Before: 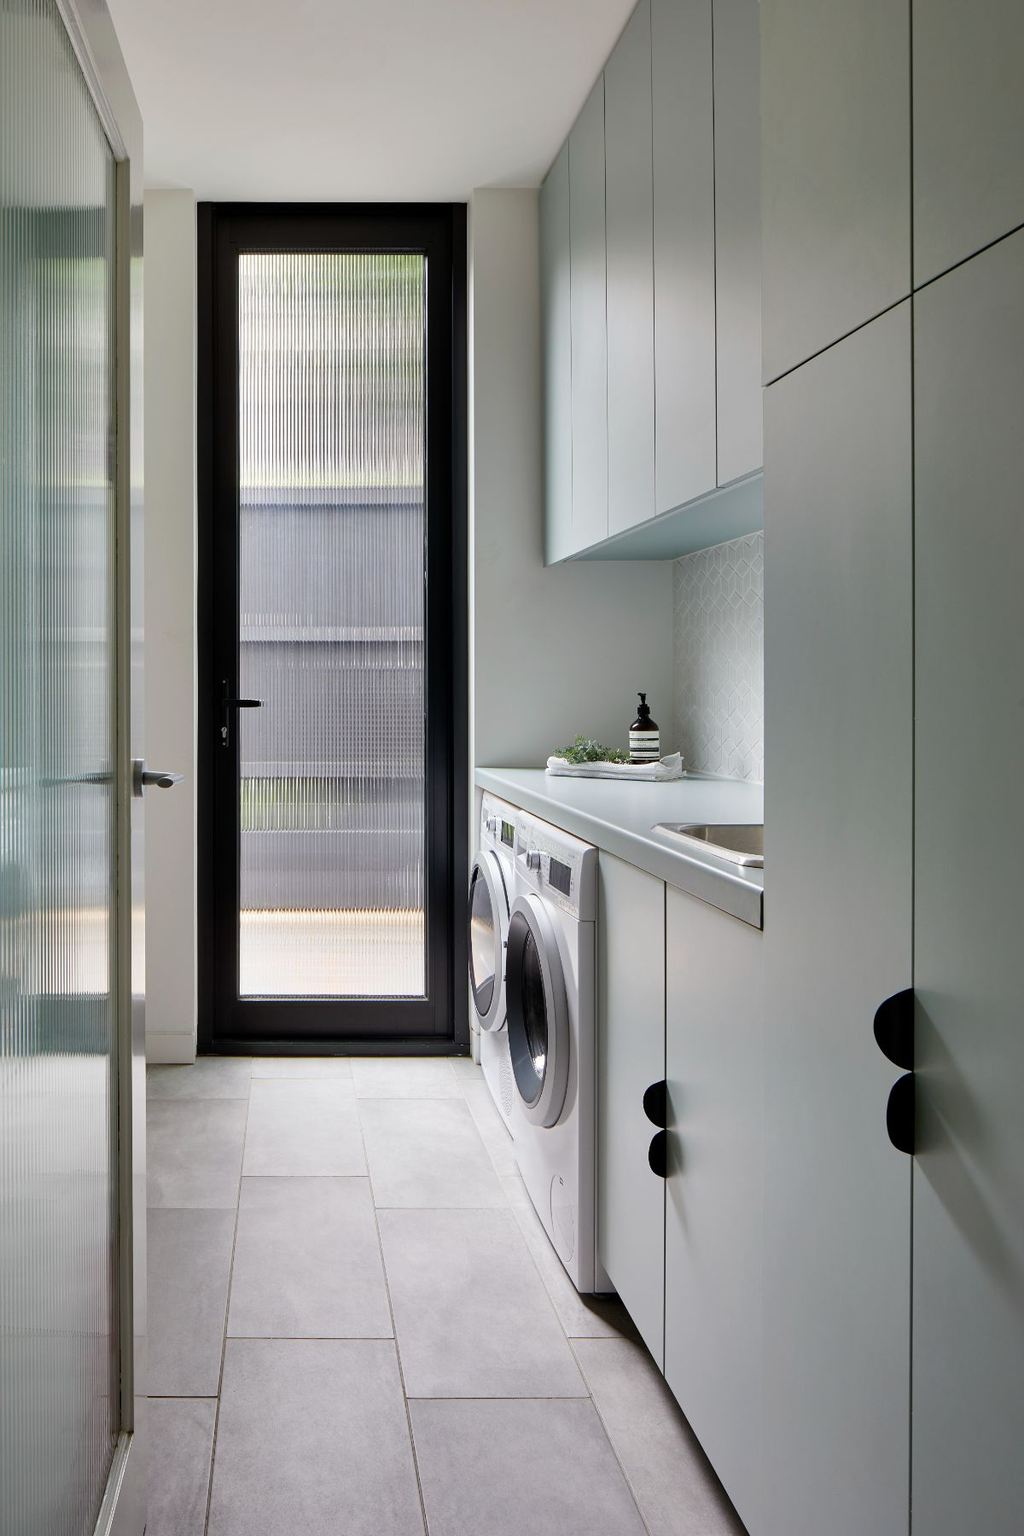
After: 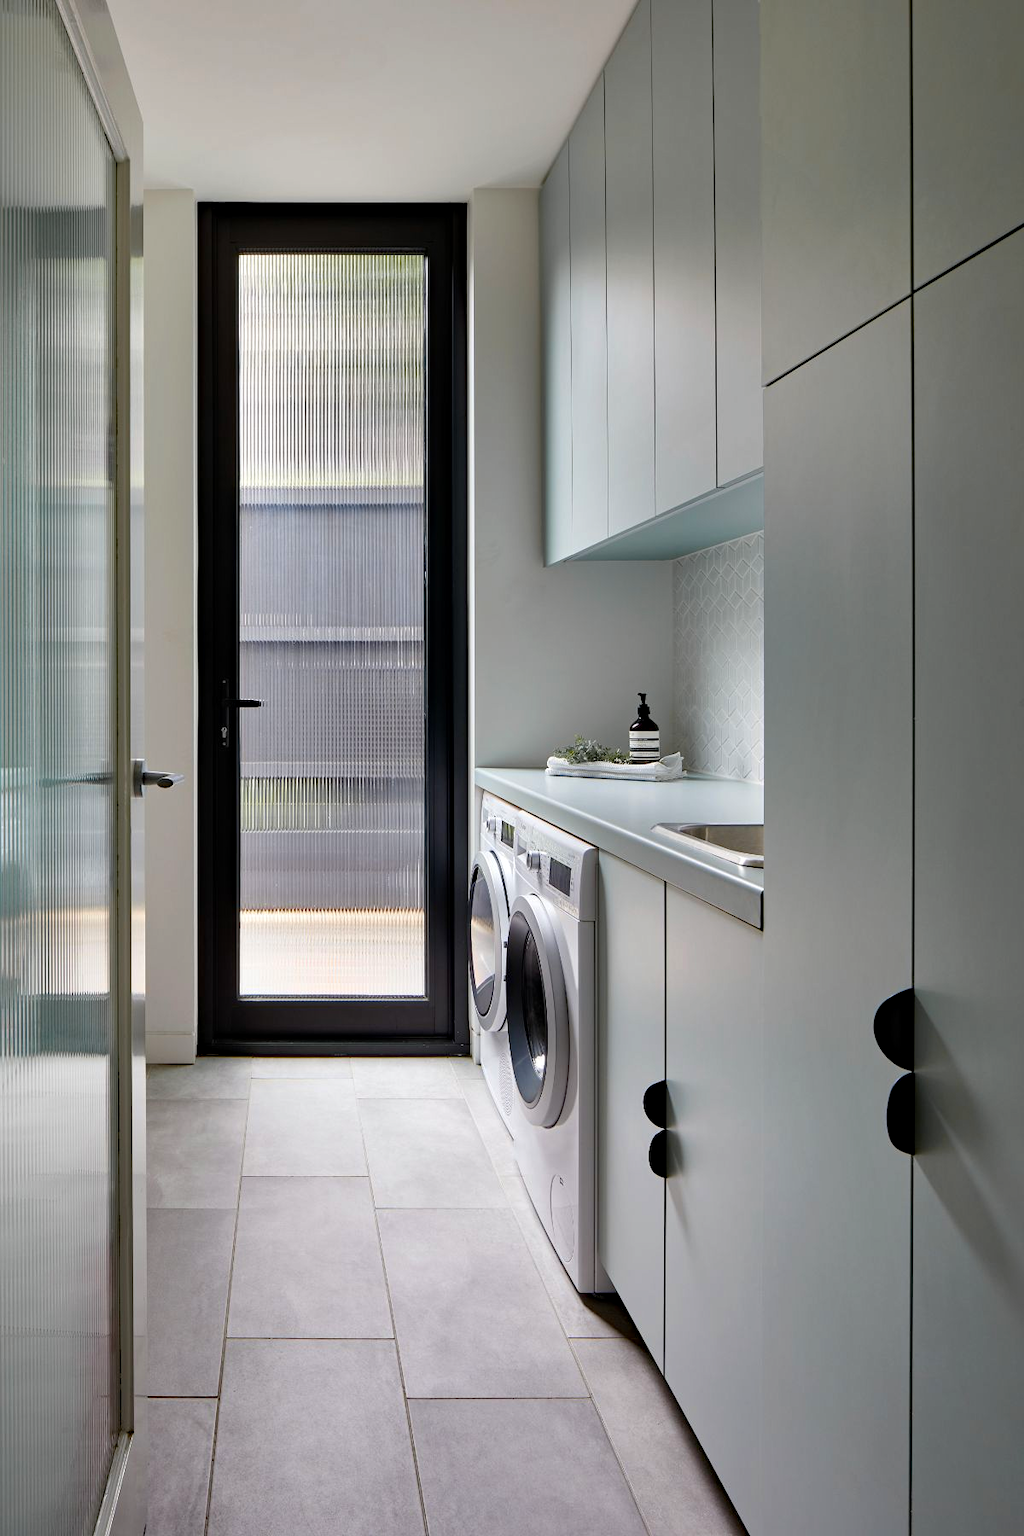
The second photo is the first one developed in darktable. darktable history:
color zones: curves: ch1 [(0.29, 0.492) (0.373, 0.185) (0.509, 0.481)]; ch2 [(0.25, 0.462) (0.749, 0.457)]
haze removal: compatibility mode true, adaptive false
